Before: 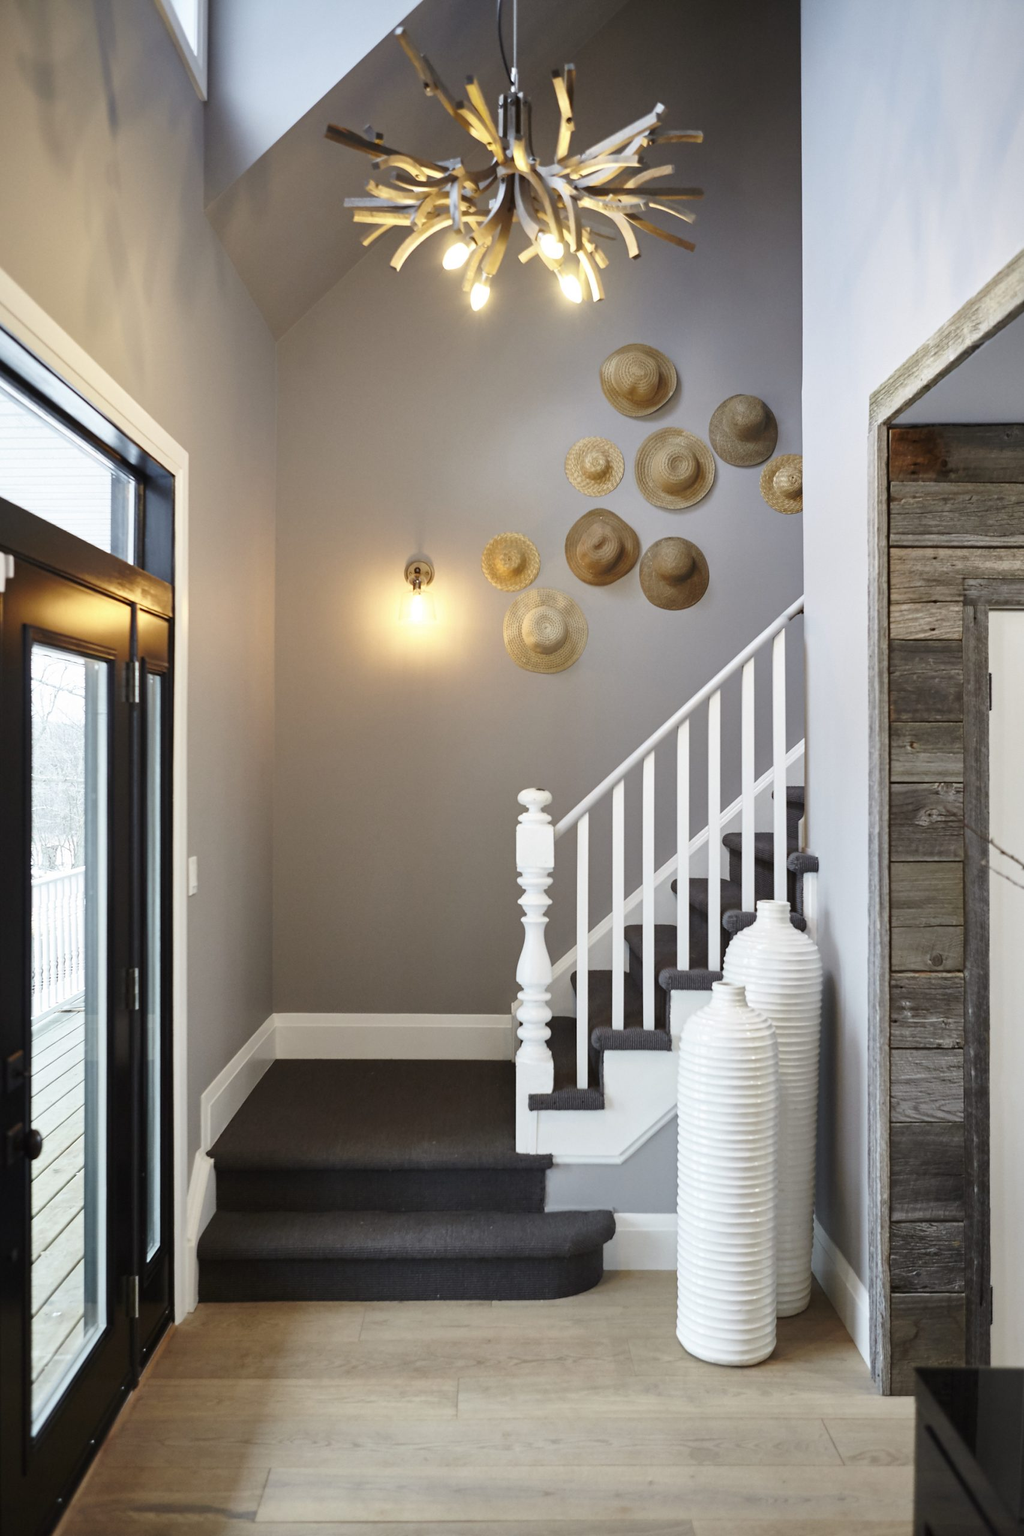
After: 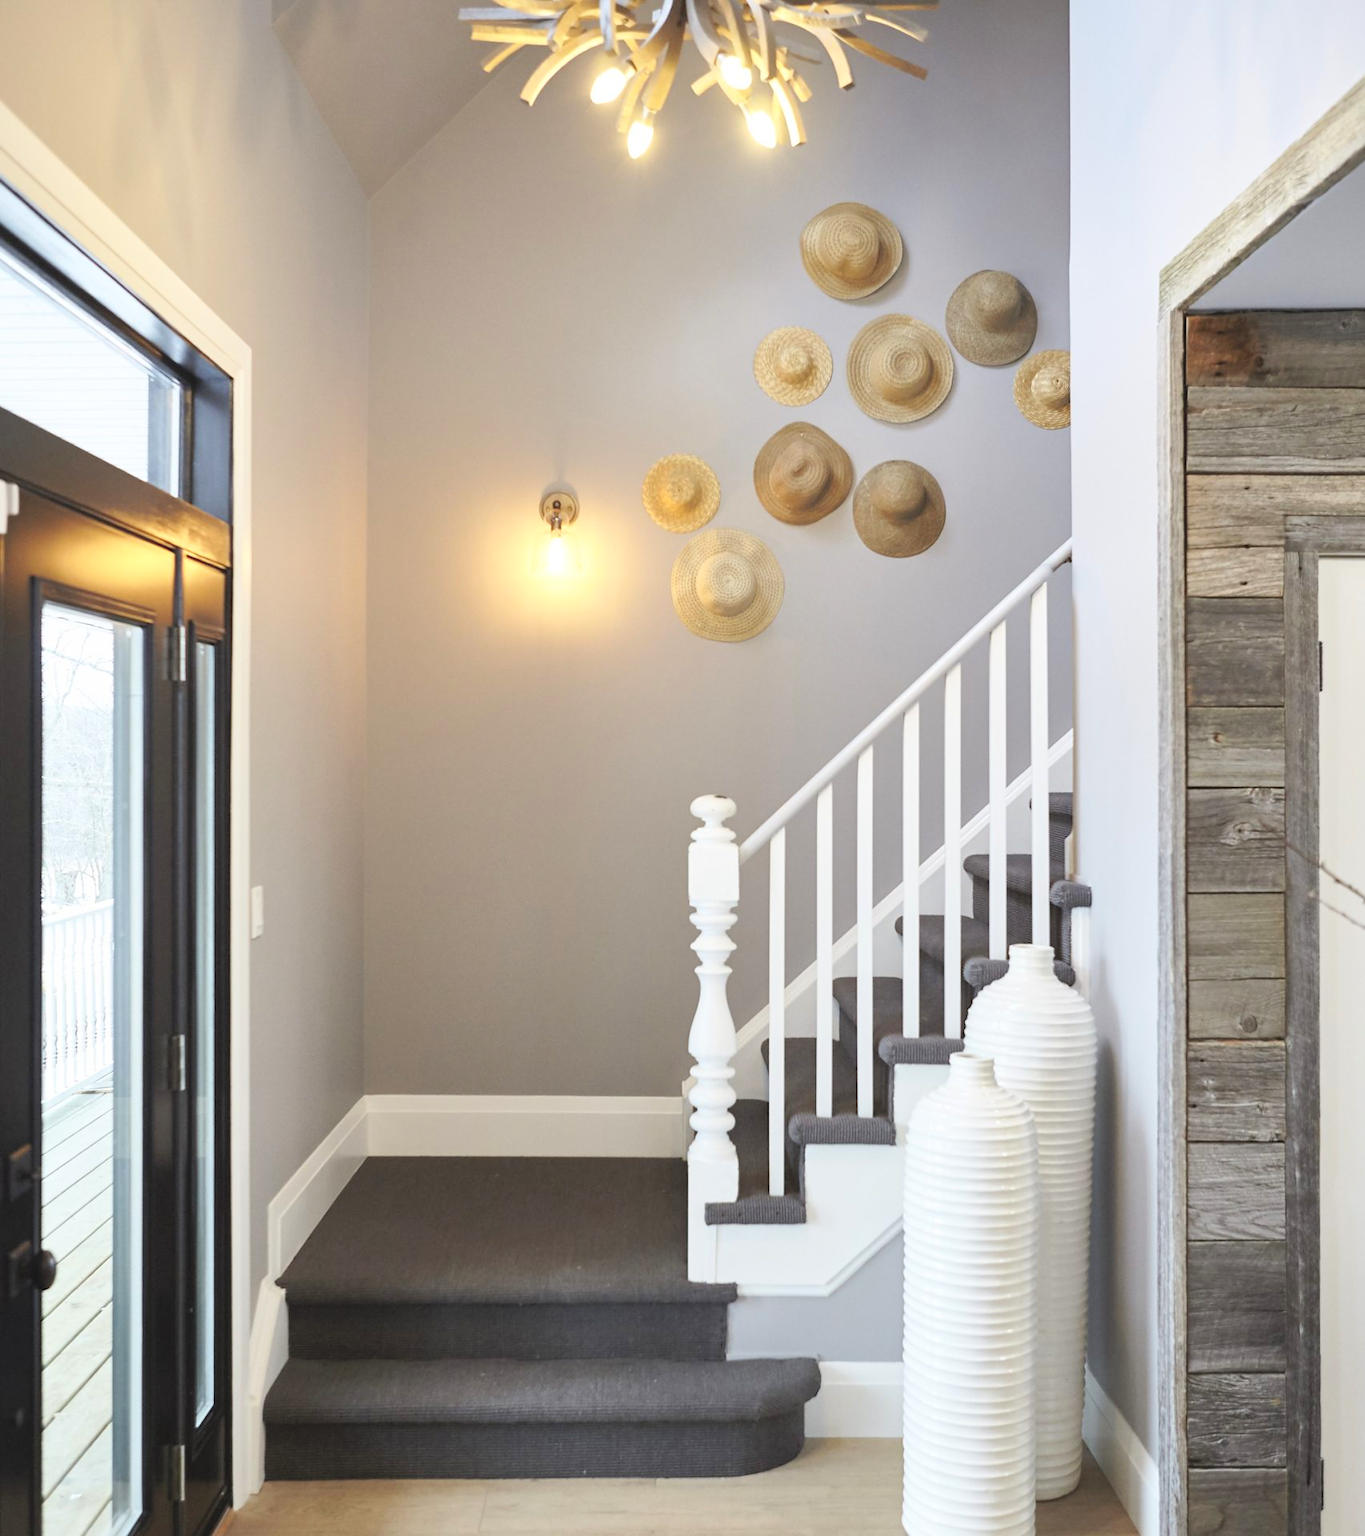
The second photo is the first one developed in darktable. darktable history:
crop and rotate: top 12.5%, bottom 12.5%
contrast brightness saturation: contrast 0.1, brightness 0.3, saturation 0.14
